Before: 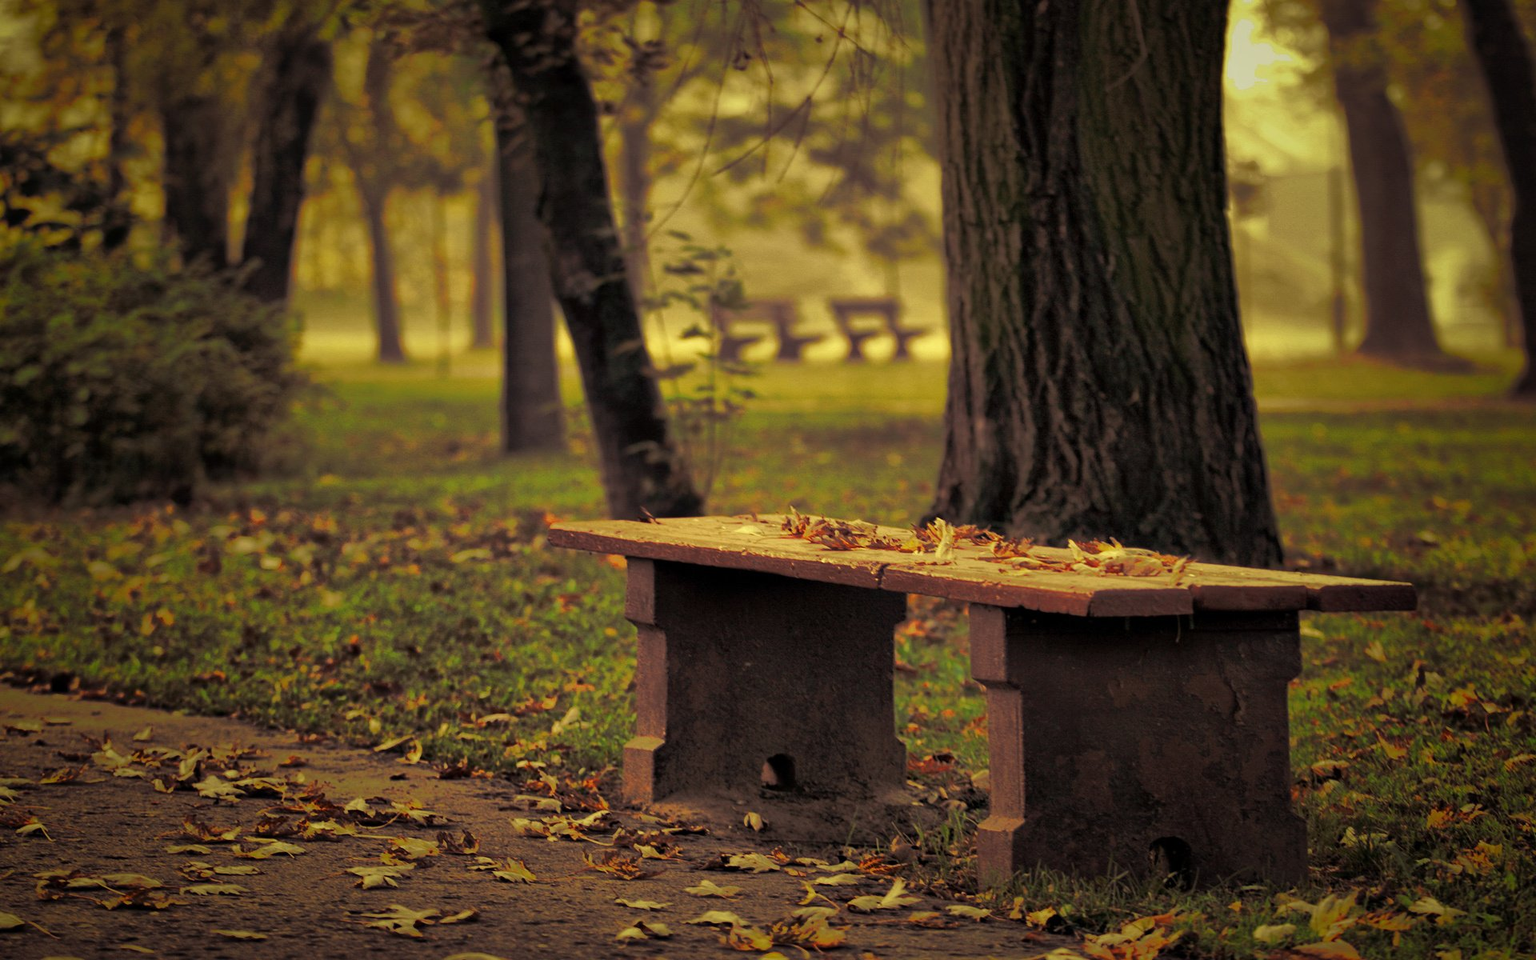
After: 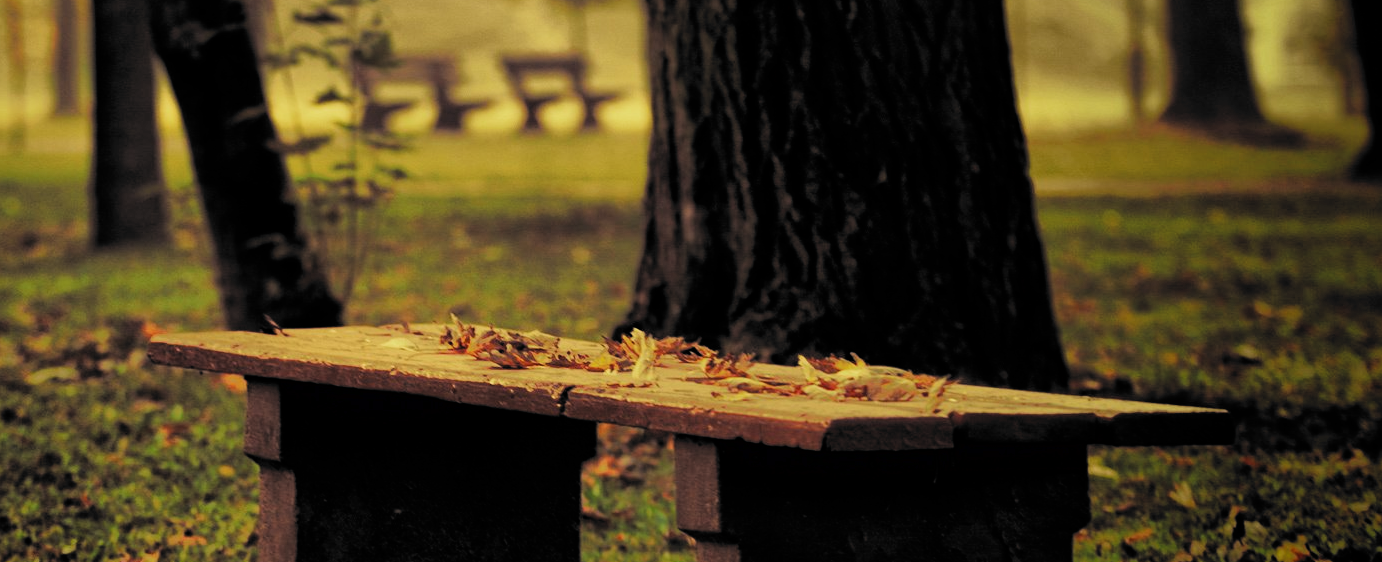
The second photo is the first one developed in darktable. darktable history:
crop and rotate: left 27.97%, top 26.666%, bottom 26.459%
filmic rgb: black relative exposure -5.01 EV, white relative exposure 3.95 EV, hardness 2.89, contrast 1.299, highlights saturation mix -29.62%, color science v6 (2022)
